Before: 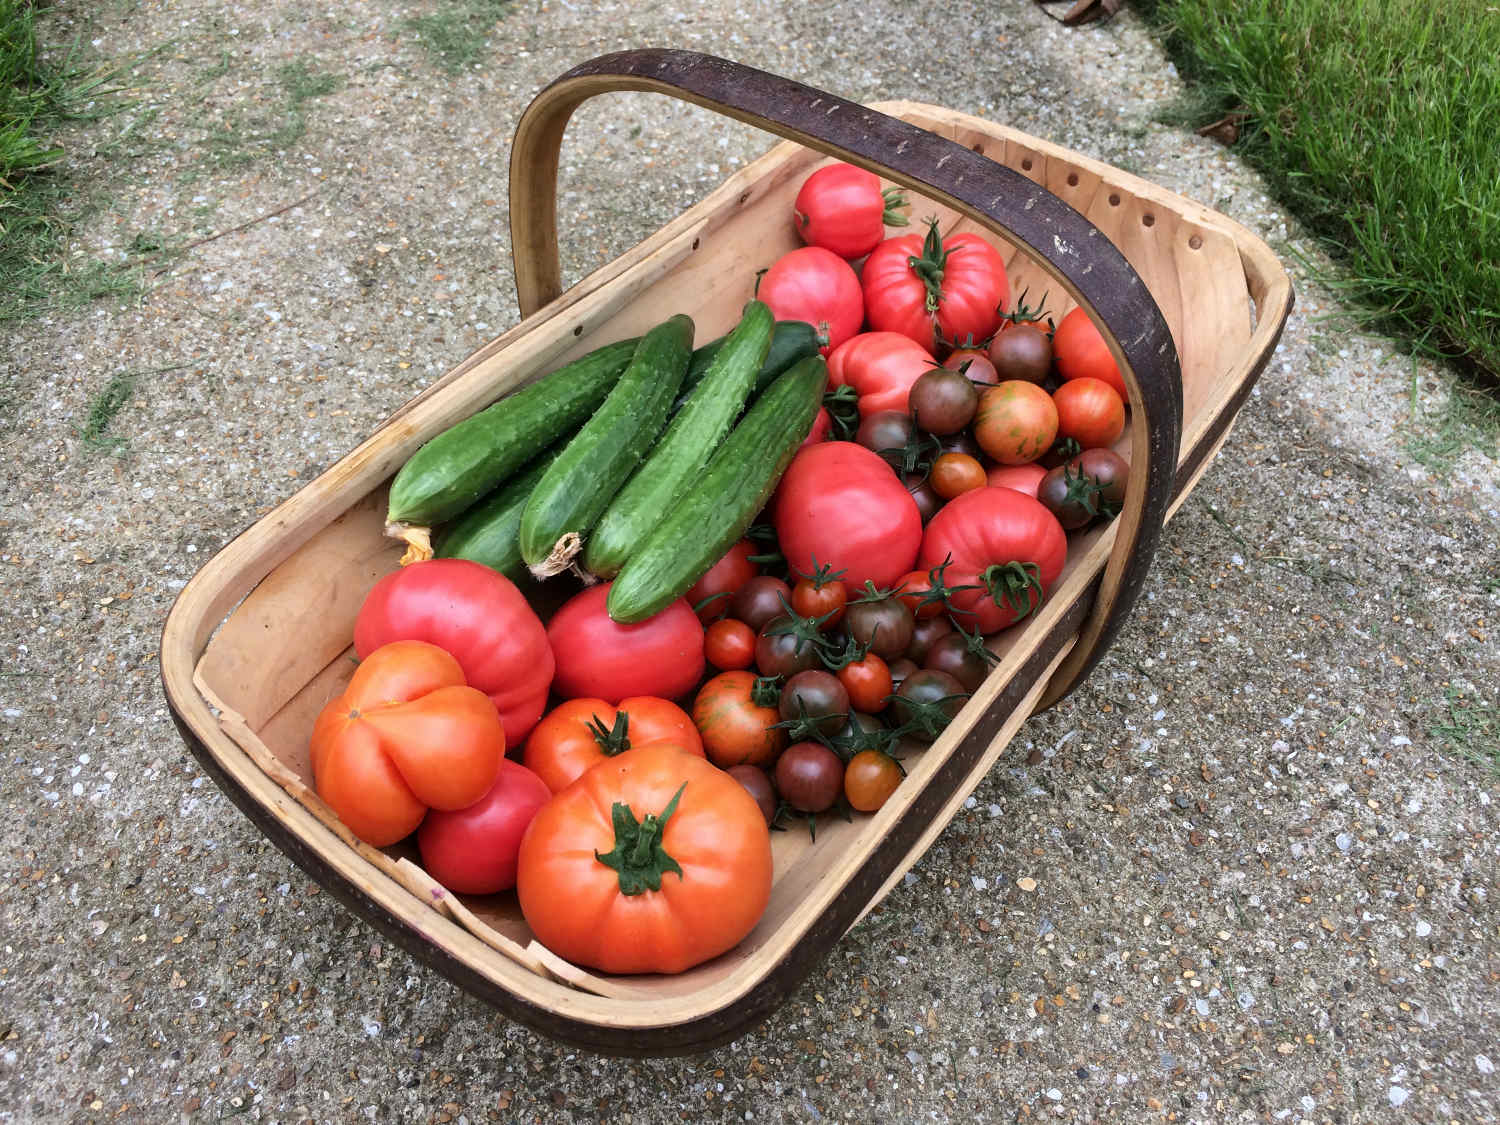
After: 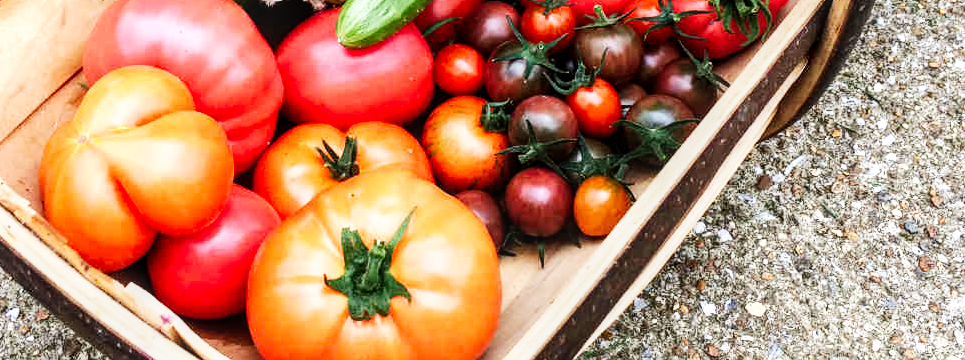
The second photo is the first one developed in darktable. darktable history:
local contrast: on, module defaults
base curve: curves: ch0 [(0, 0) (0.007, 0.004) (0.027, 0.03) (0.046, 0.07) (0.207, 0.54) (0.442, 0.872) (0.673, 0.972) (1, 1)], preserve colors none
crop: left 18.091%, top 51.13%, right 17.525%, bottom 16.85%
